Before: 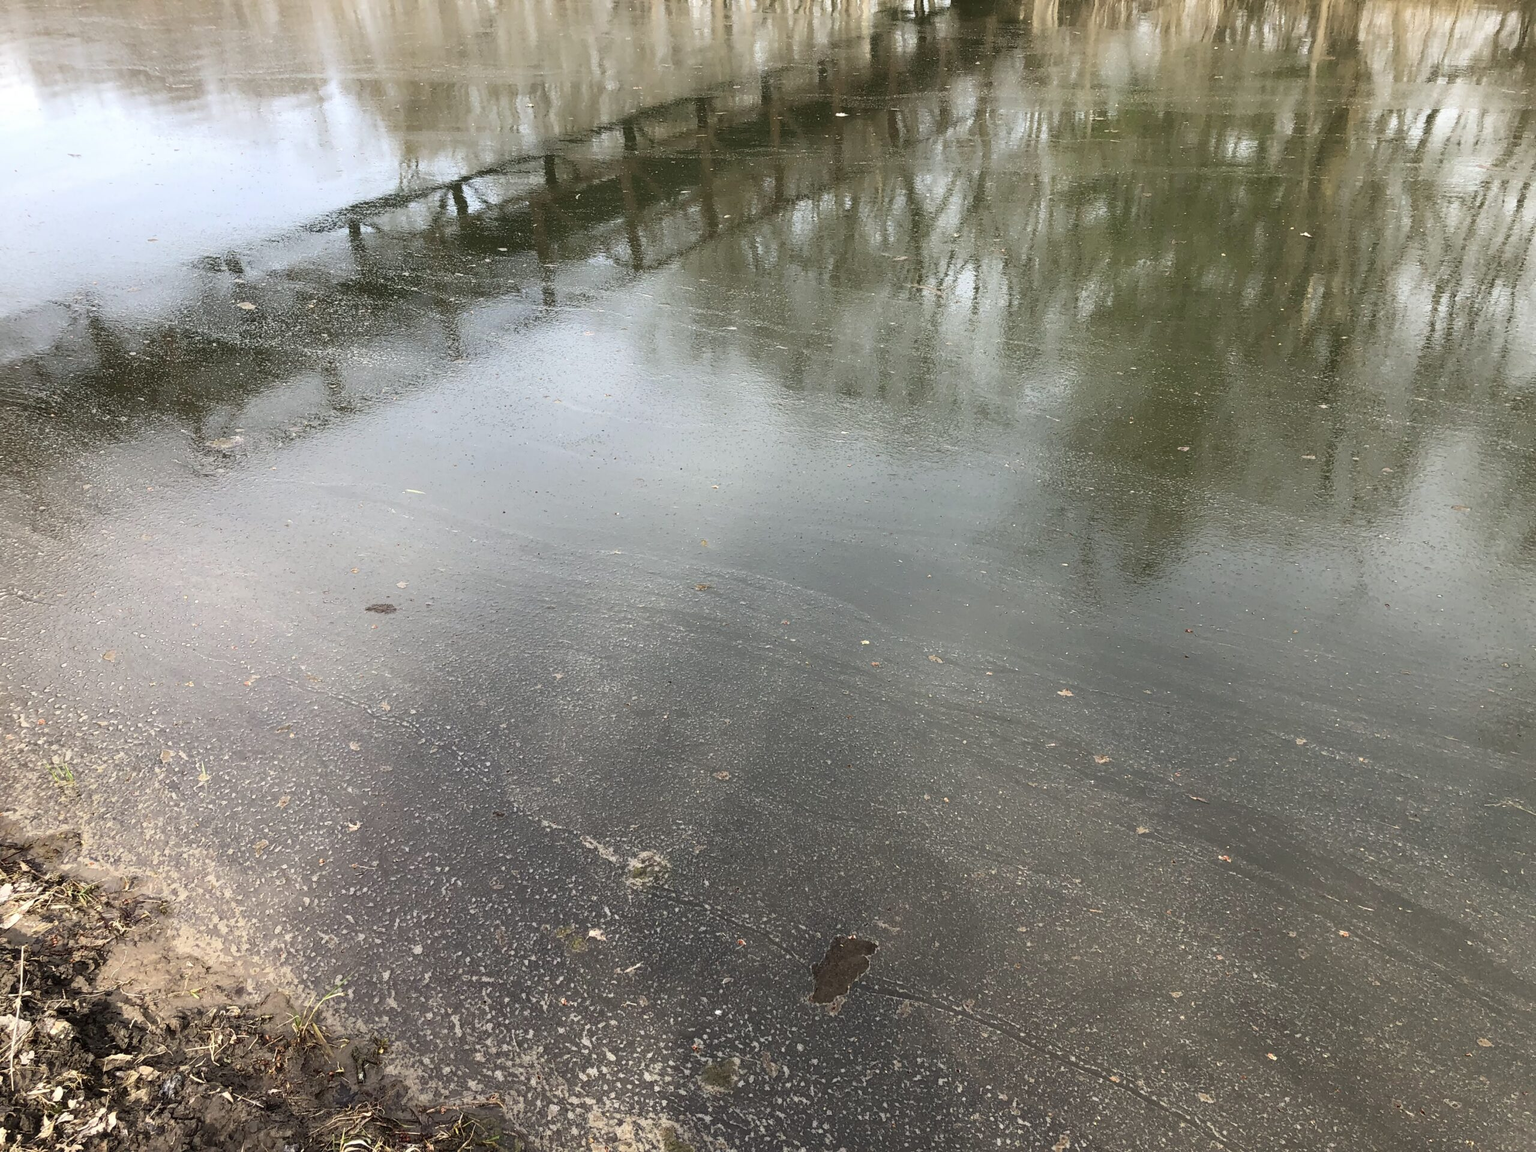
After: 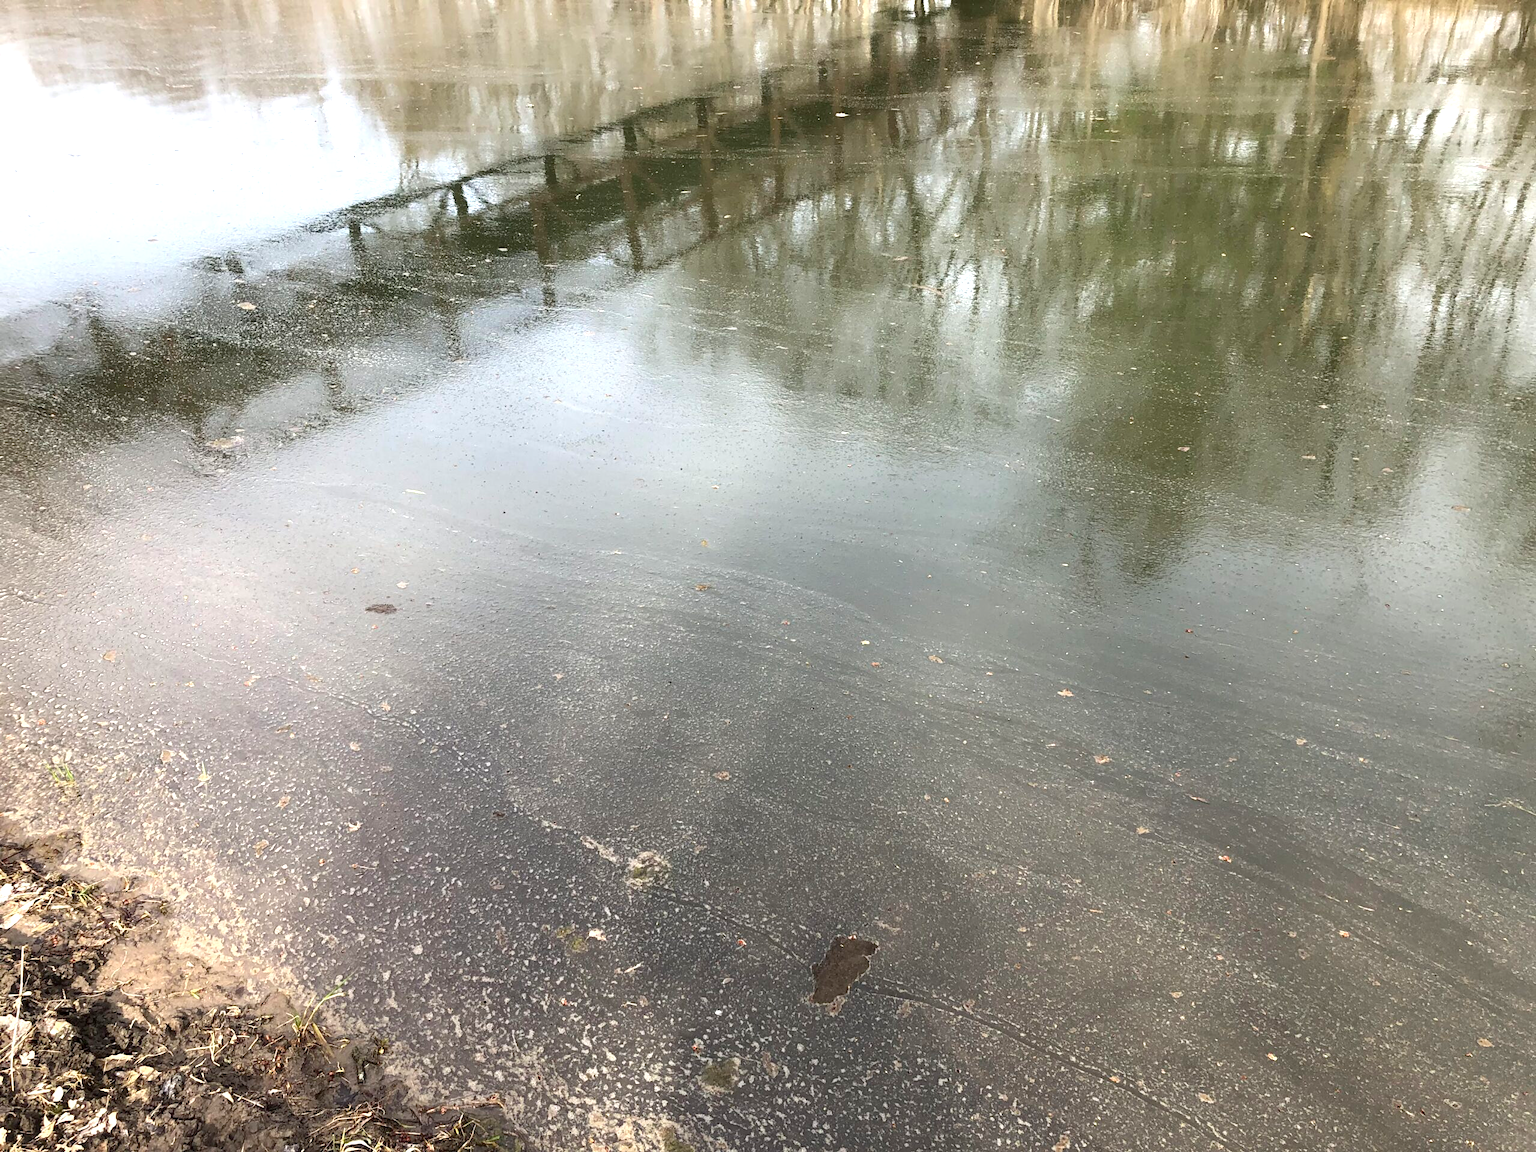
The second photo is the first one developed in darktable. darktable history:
exposure: black level correction 0.001, exposure 0.5 EV, compensate highlight preservation false
tone equalizer: edges refinement/feathering 500, mask exposure compensation -1.57 EV, preserve details no
